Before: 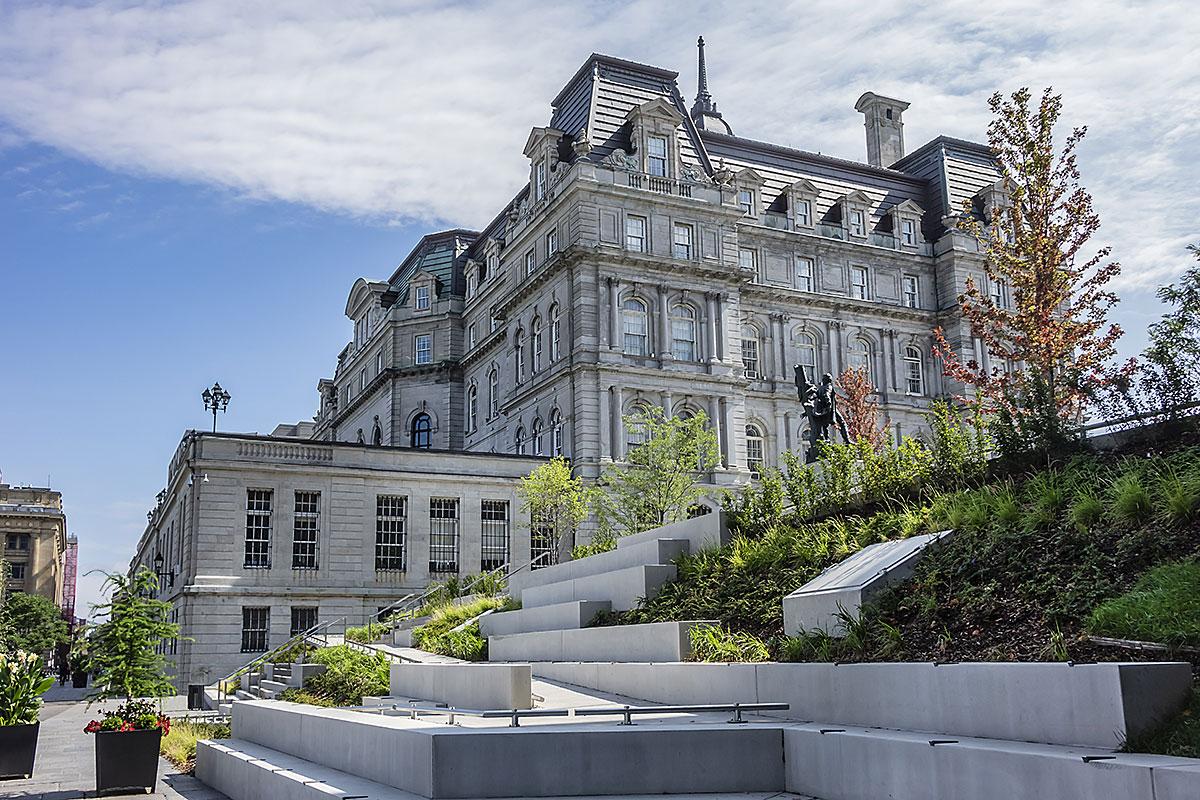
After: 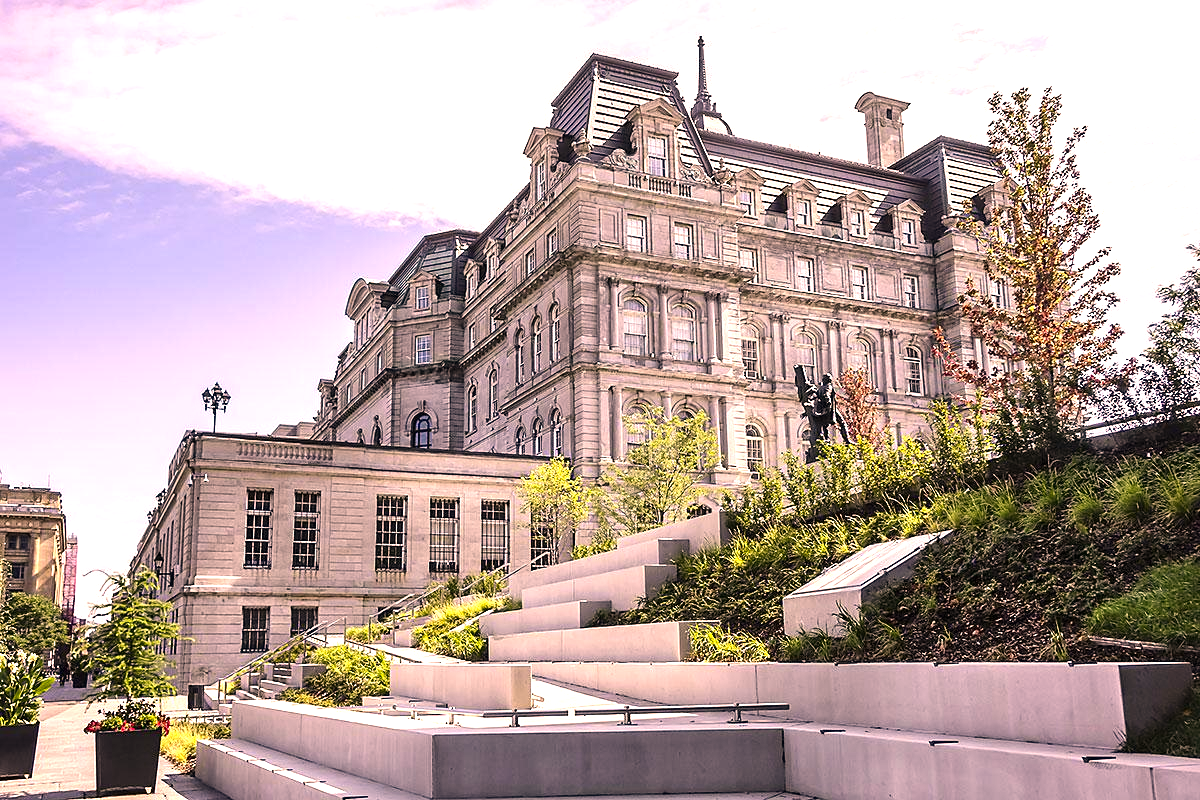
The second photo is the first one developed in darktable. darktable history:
color correction: highlights a* 21.16, highlights b* 19.61
tone equalizer: -8 EV -0.417 EV, -7 EV -0.389 EV, -6 EV -0.333 EV, -5 EV -0.222 EV, -3 EV 0.222 EV, -2 EV 0.333 EV, -1 EV 0.389 EV, +0 EV 0.417 EV, edges refinement/feathering 500, mask exposure compensation -1.57 EV, preserve details no
exposure: exposure 0.669 EV, compensate highlight preservation false
